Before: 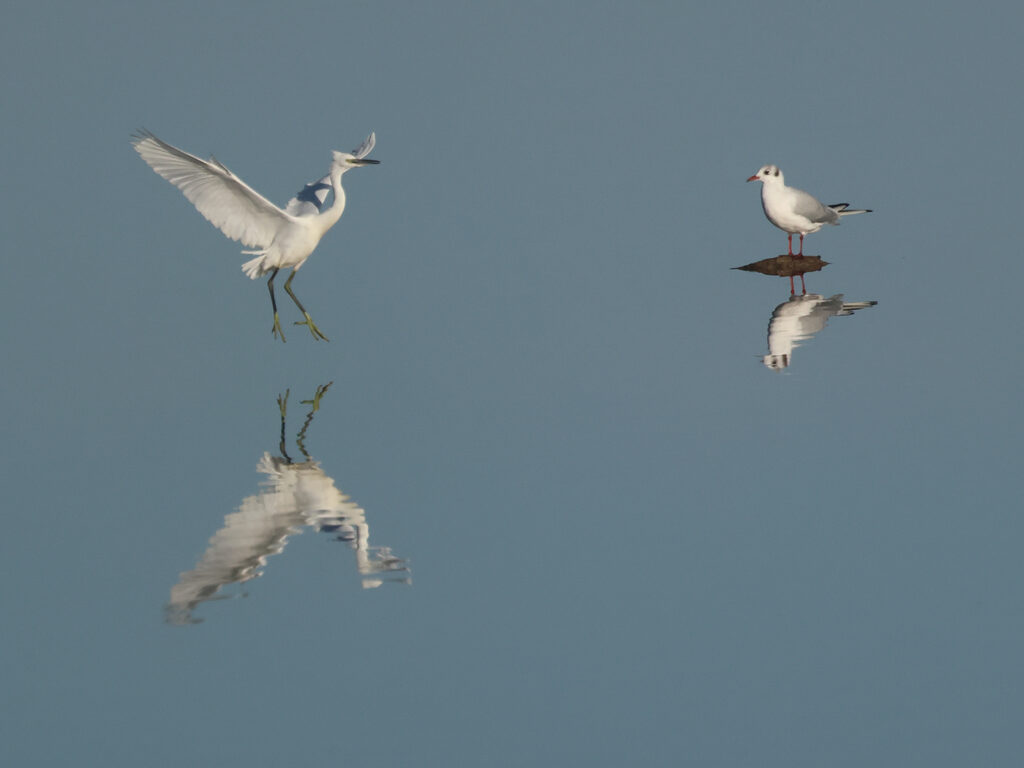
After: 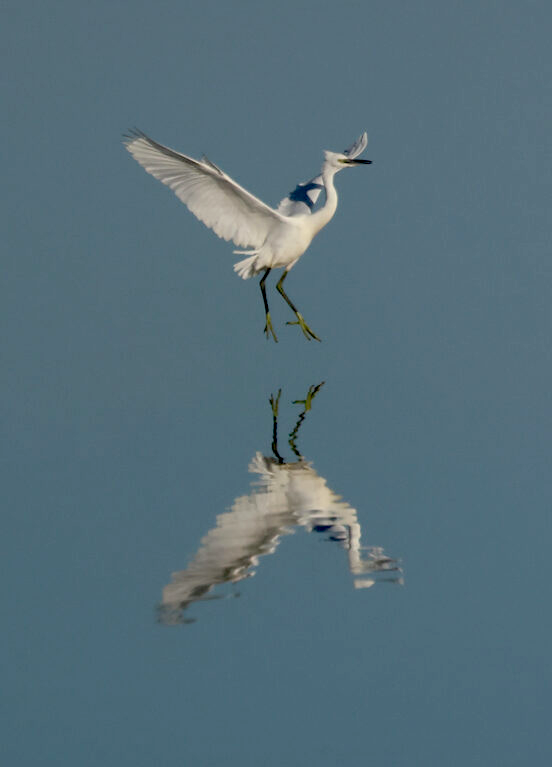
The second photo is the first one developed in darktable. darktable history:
exposure: black level correction 0.047, exposure 0.013 EV, compensate highlight preservation false
crop: left 0.806%, right 45.258%, bottom 0.081%
